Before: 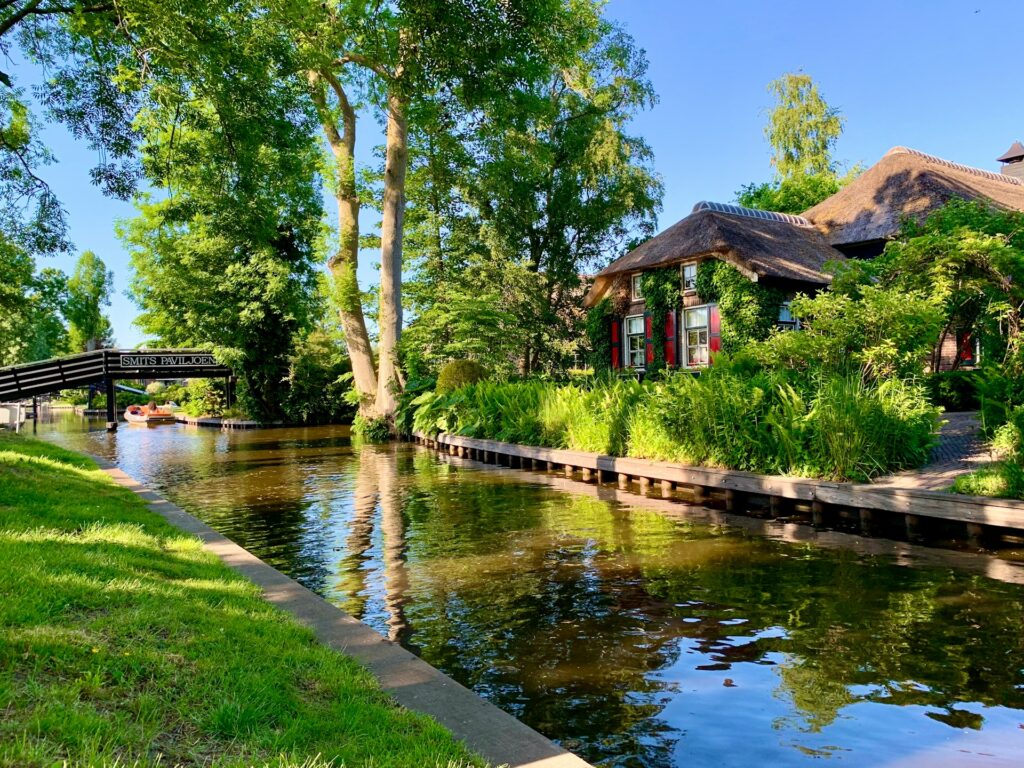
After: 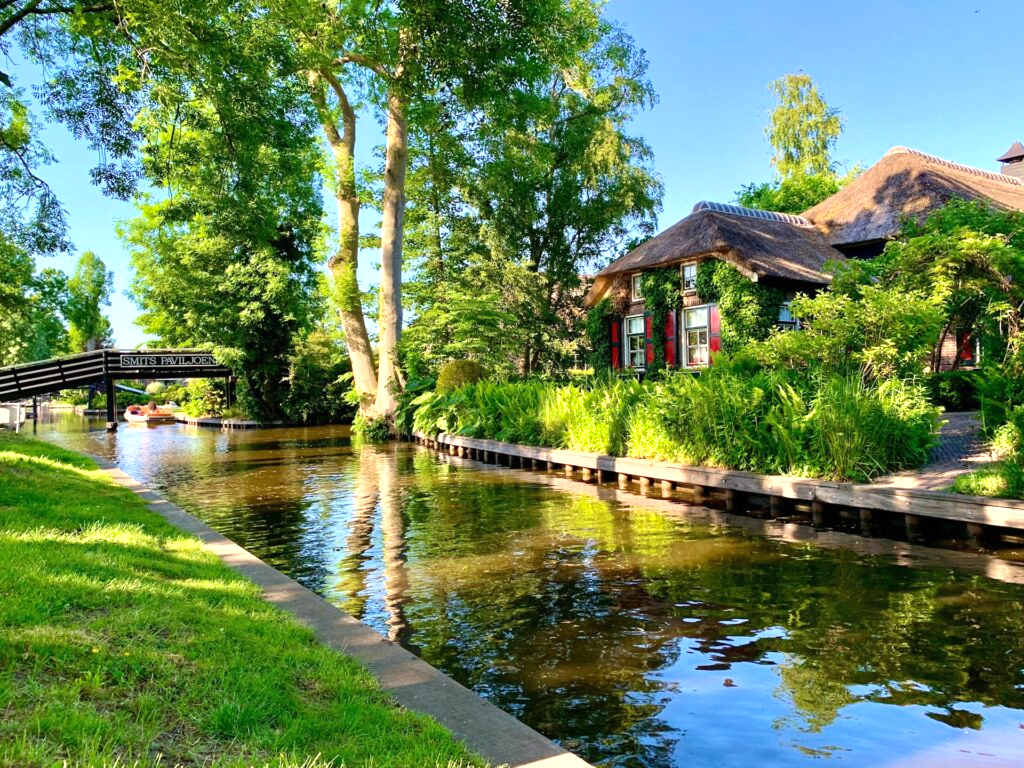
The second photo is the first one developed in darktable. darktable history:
exposure: black level correction 0, exposure 0.5 EV, compensate exposure bias true, compensate highlight preservation false
shadows and highlights: shadows 10, white point adjustment 1, highlights -40
tone equalizer: on, module defaults
